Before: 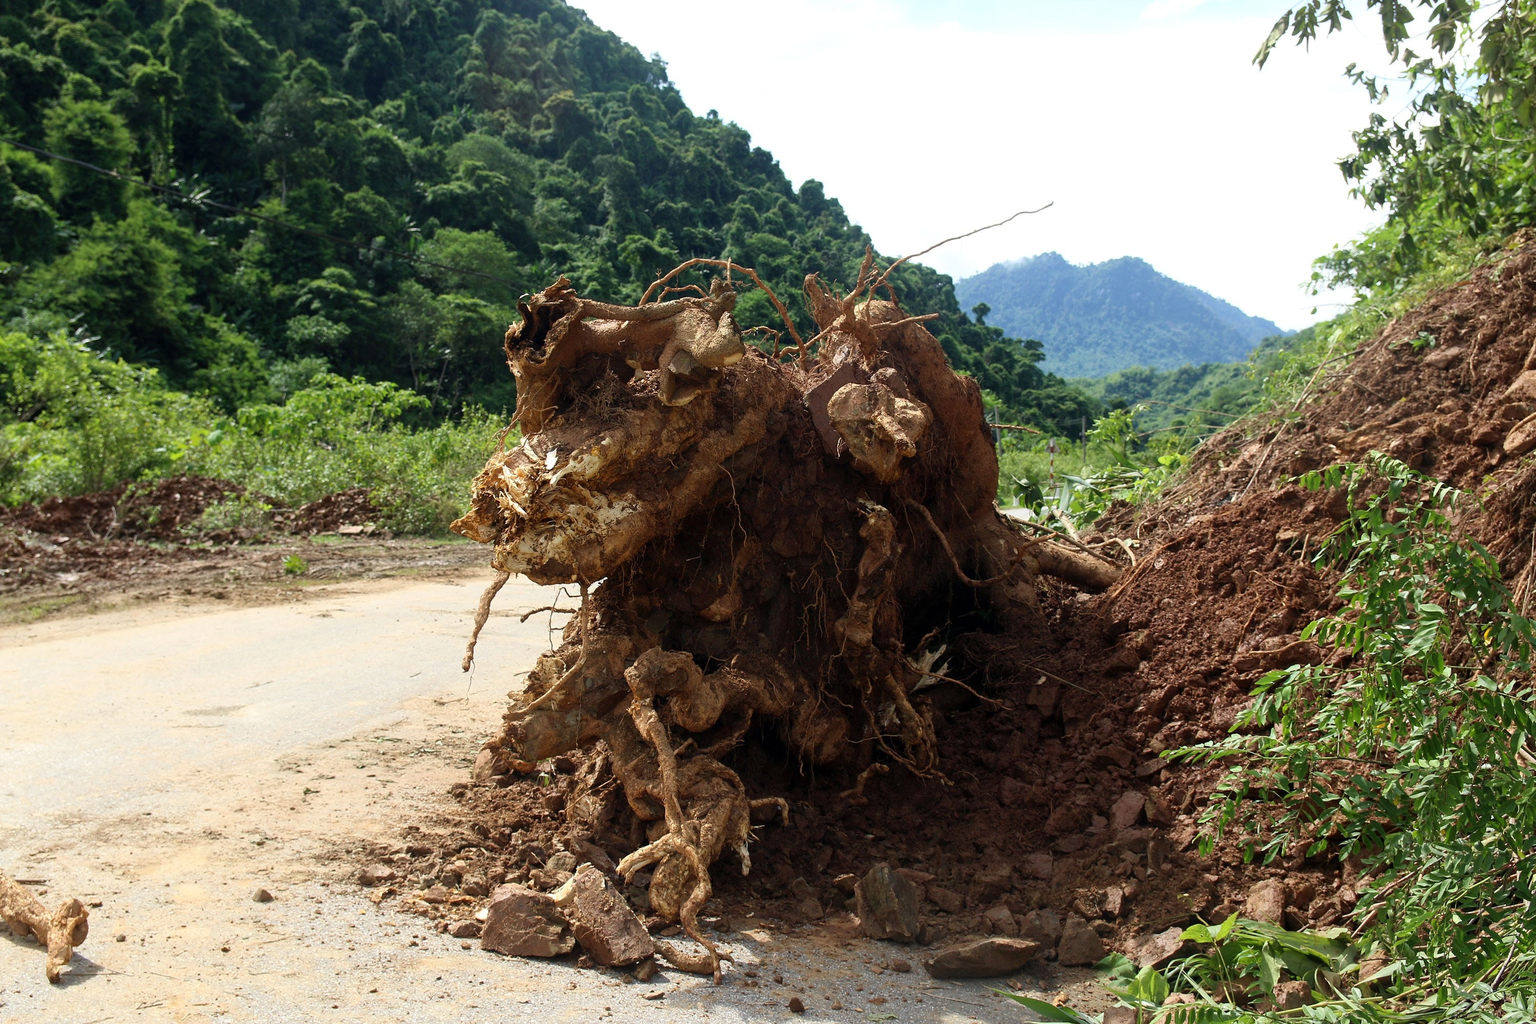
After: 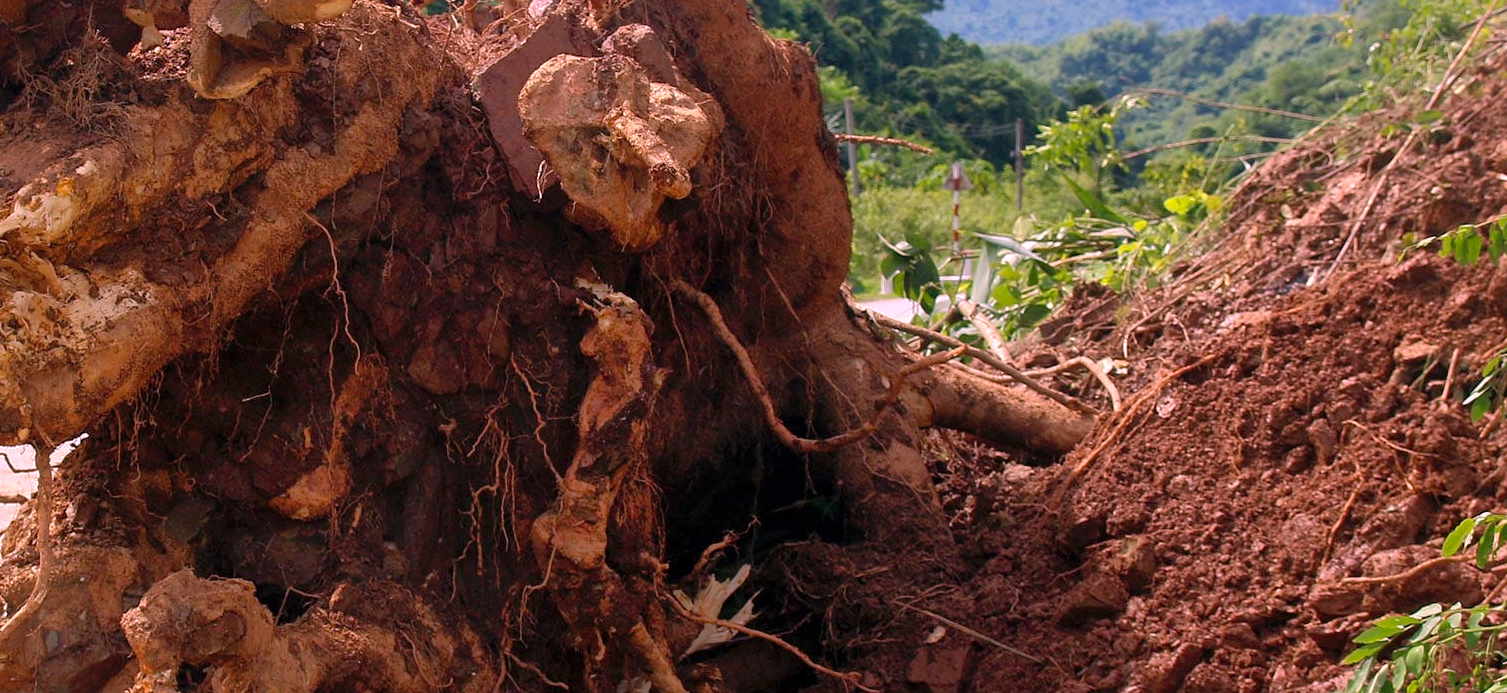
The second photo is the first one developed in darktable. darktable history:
crop: left 36.607%, top 34.735%, right 13.146%, bottom 30.611%
white balance: red 1.188, blue 1.11
color balance rgb: perceptual saturation grading › global saturation 10%
shadows and highlights: on, module defaults
